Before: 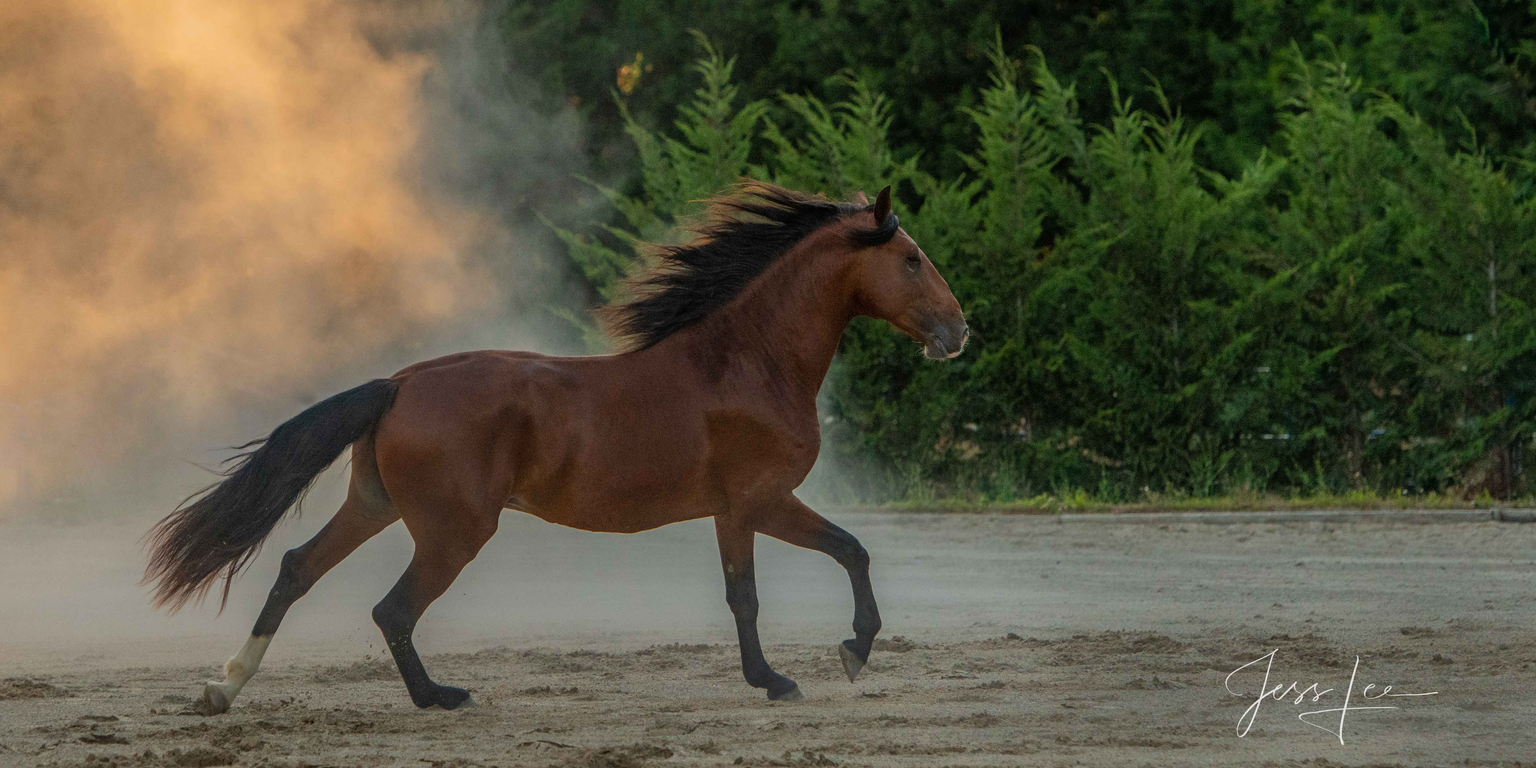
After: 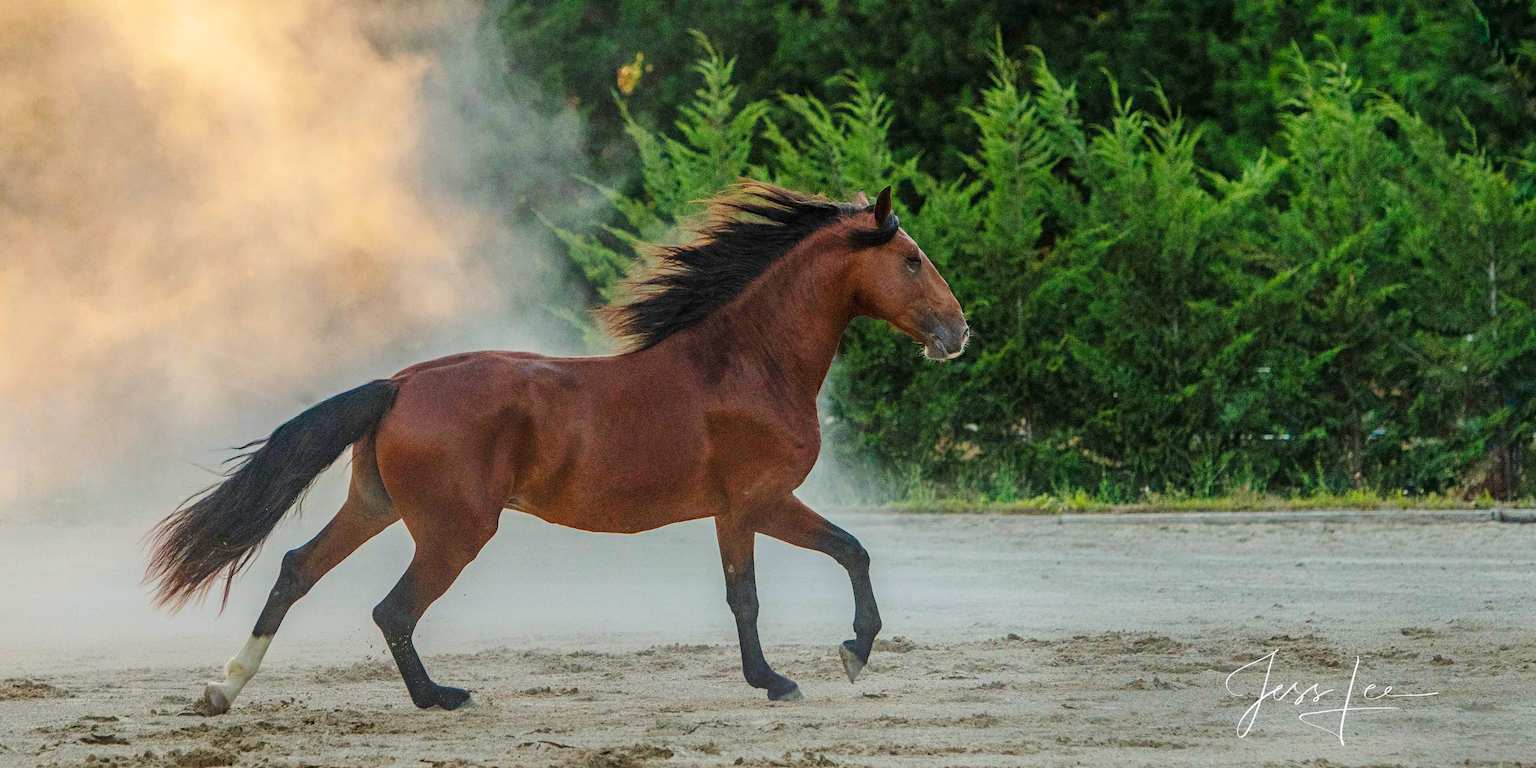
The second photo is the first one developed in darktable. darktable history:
base curve: curves: ch0 [(0, 0) (0.025, 0.046) (0.112, 0.277) (0.467, 0.74) (0.814, 0.929) (1, 0.942)], preserve colors none
haze removal: adaptive false
